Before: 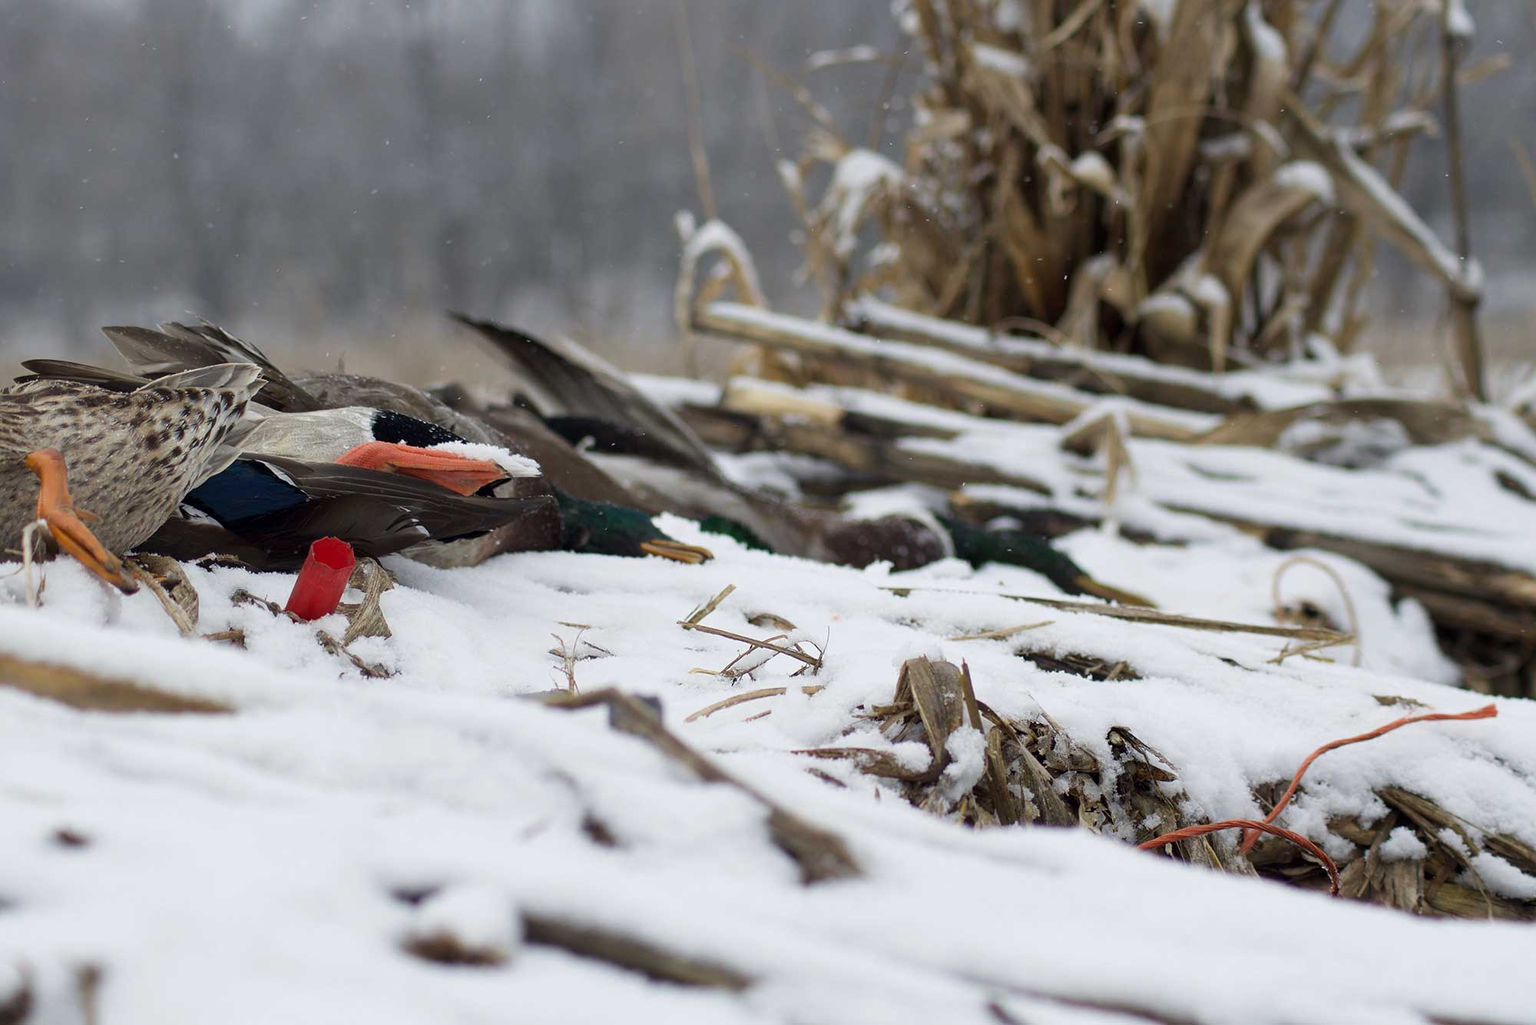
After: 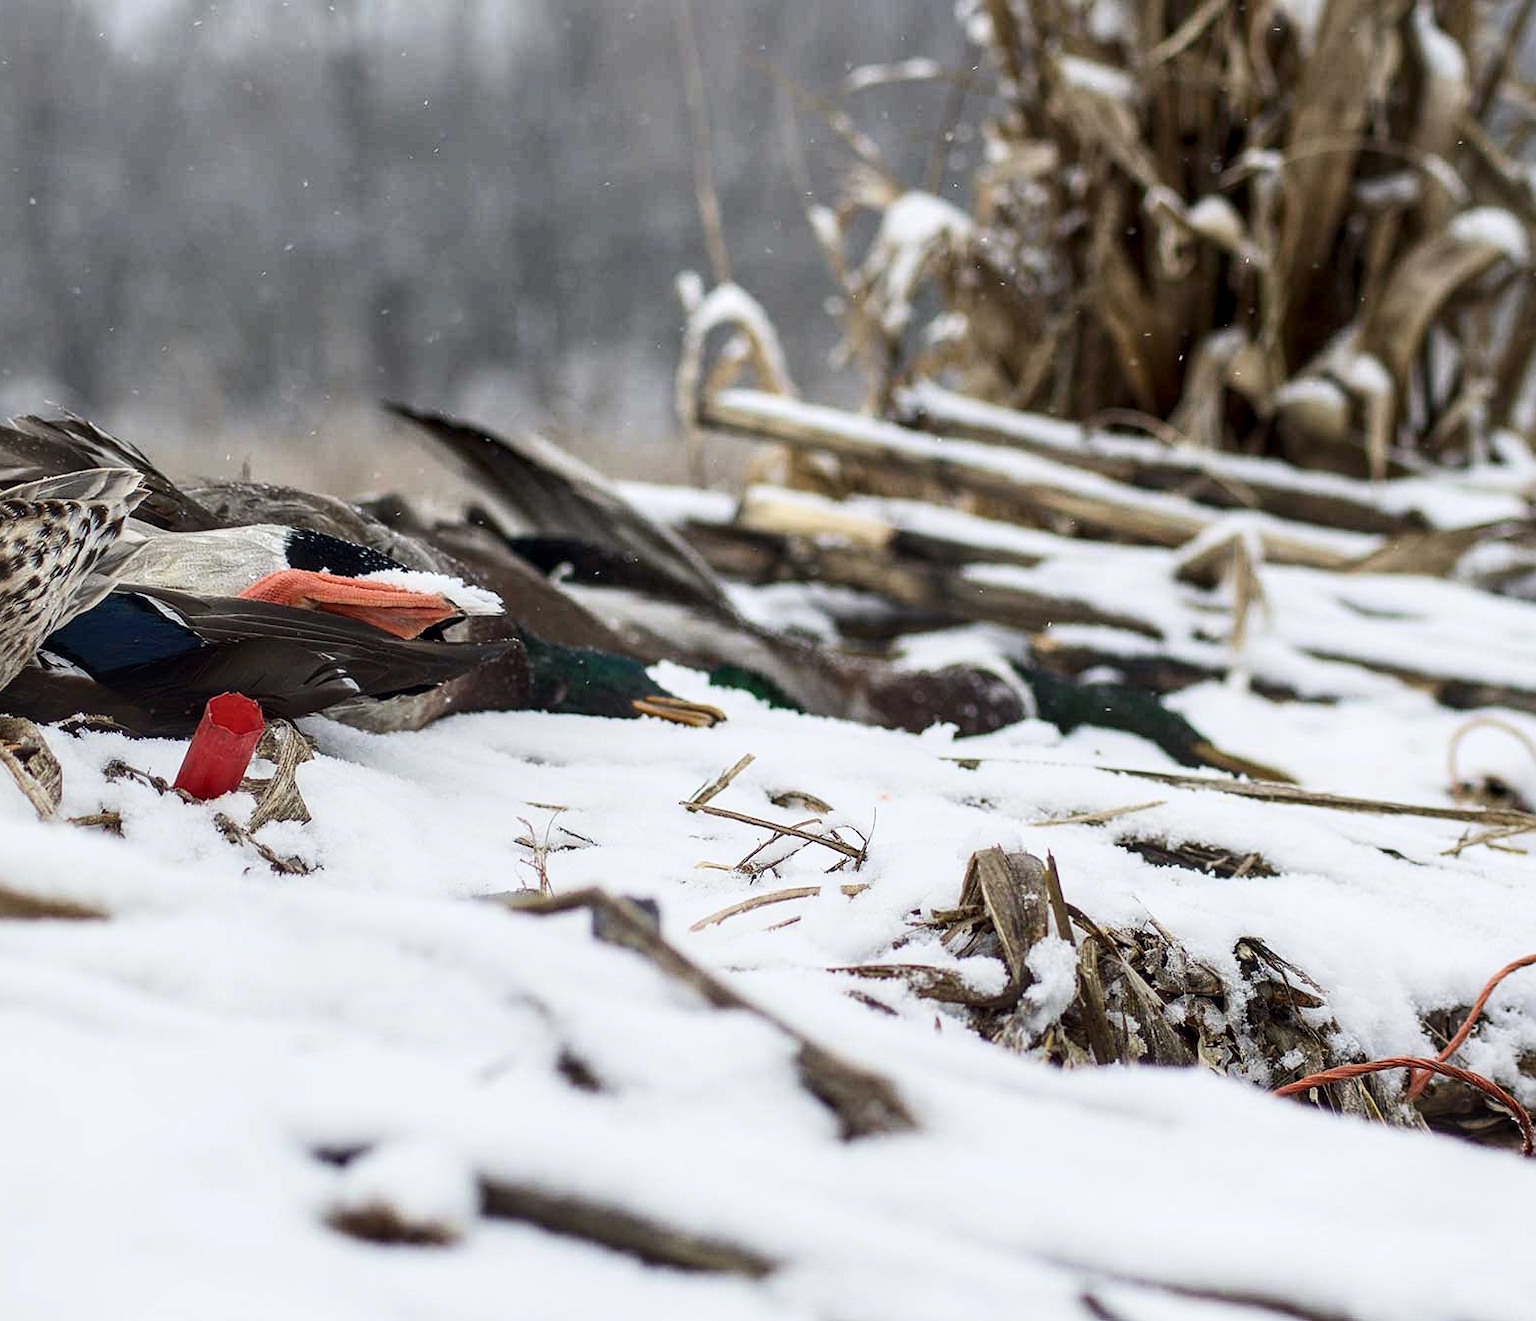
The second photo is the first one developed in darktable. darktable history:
contrast brightness saturation: contrast 0.238, brightness 0.091
crop: left 9.845%, right 12.613%
sharpen: radius 1.297, amount 0.302, threshold 0.087
local contrast: detail 130%
